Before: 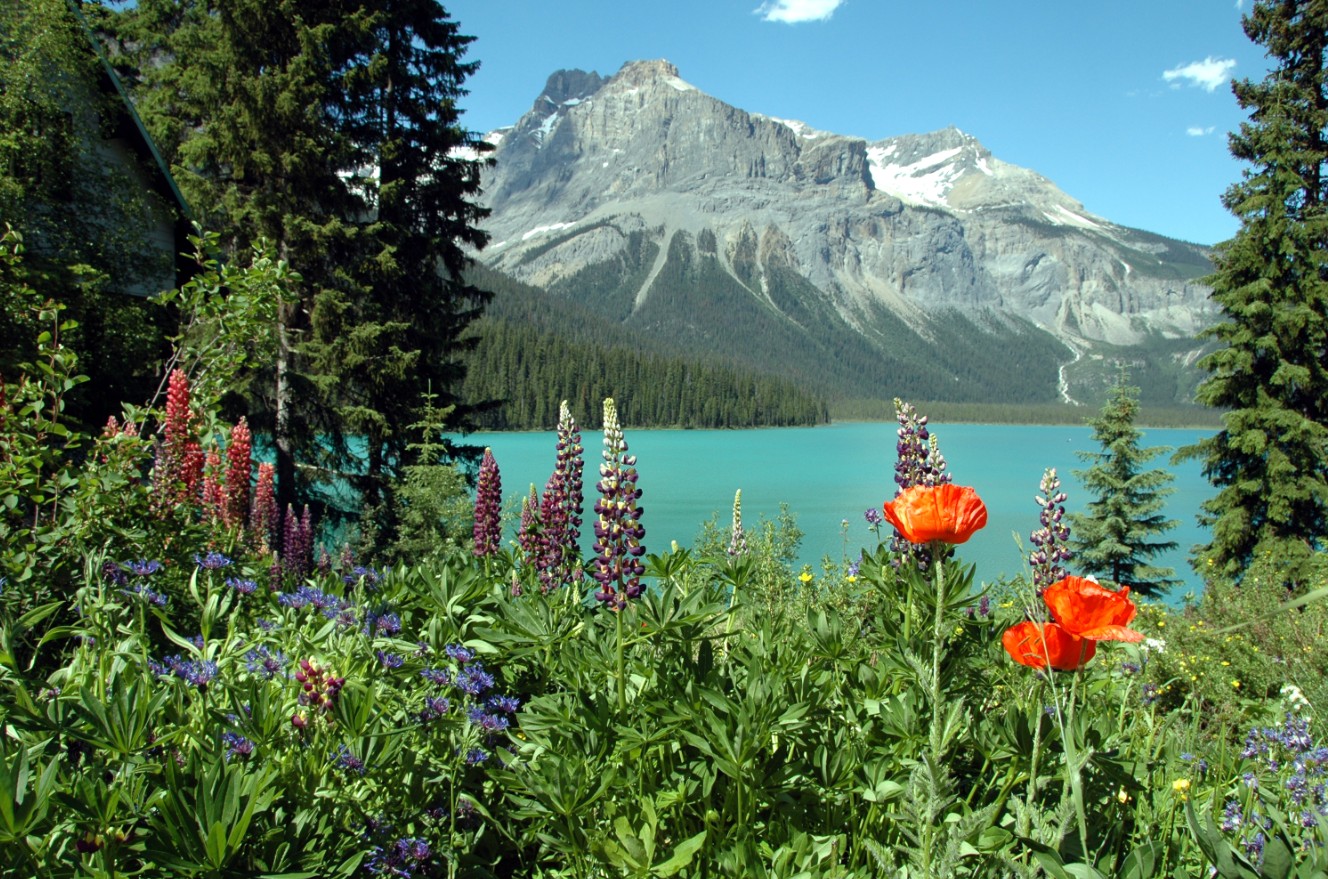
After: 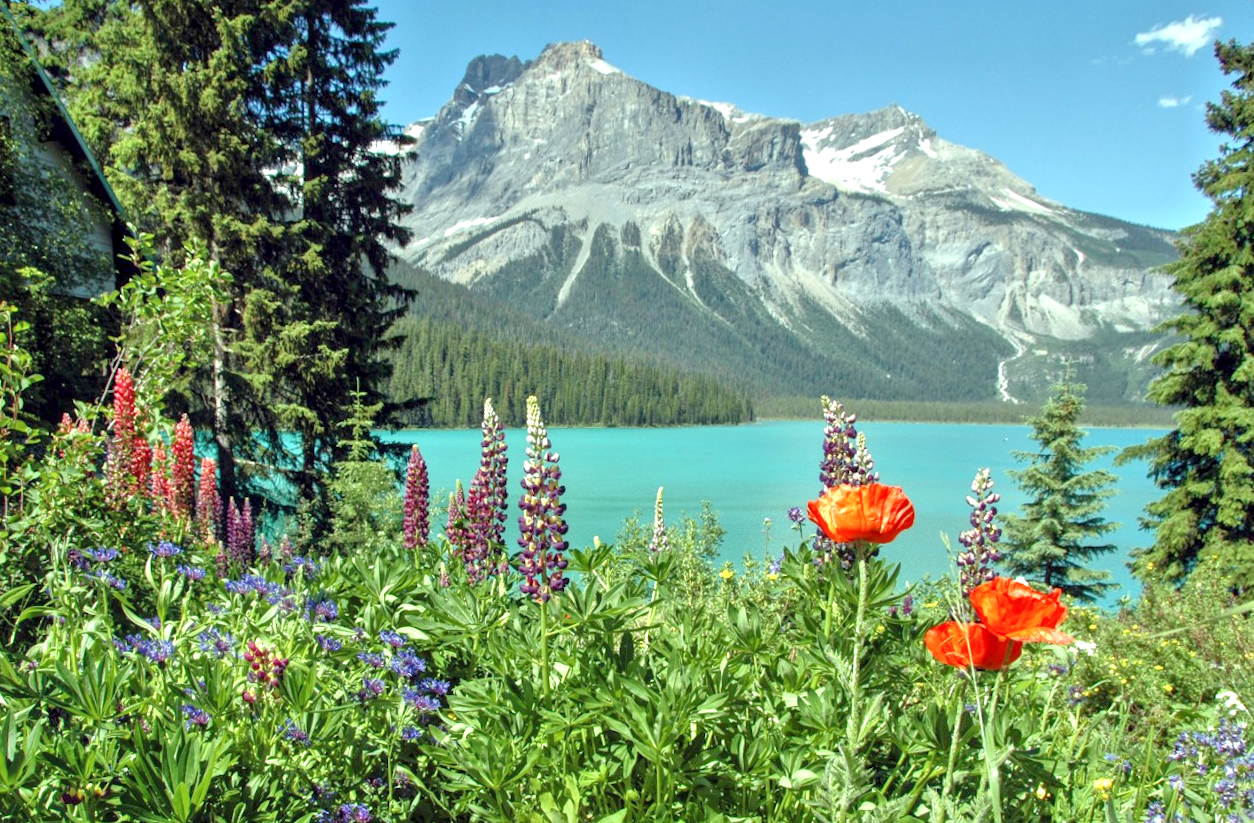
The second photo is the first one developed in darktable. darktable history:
rotate and perspective: rotation 0.062°, lens shift (vertical) 0.115, lens shift (horizontal) -0.133, crop left 0.047, crop right 0.94, crop top 0.061, crop bottom 0.94
local contrast: on, module defaults
tone equalizer: -8 EV 2 EV, -7 EV 2 EV, -6 EV 2 EV, -5 EV 2 EV, -4 EV 2 EV, -3 EV 1.5 EV, -2 EV 1 EV, -1 EV 0.5 EV
color balance: input saturation 99%
